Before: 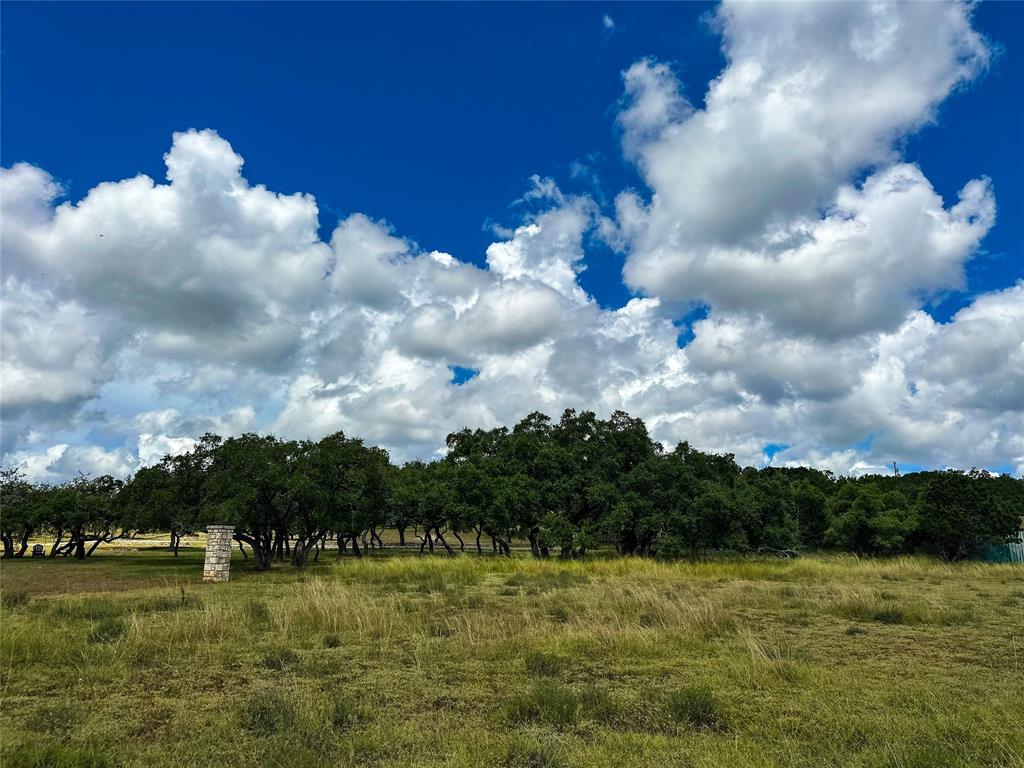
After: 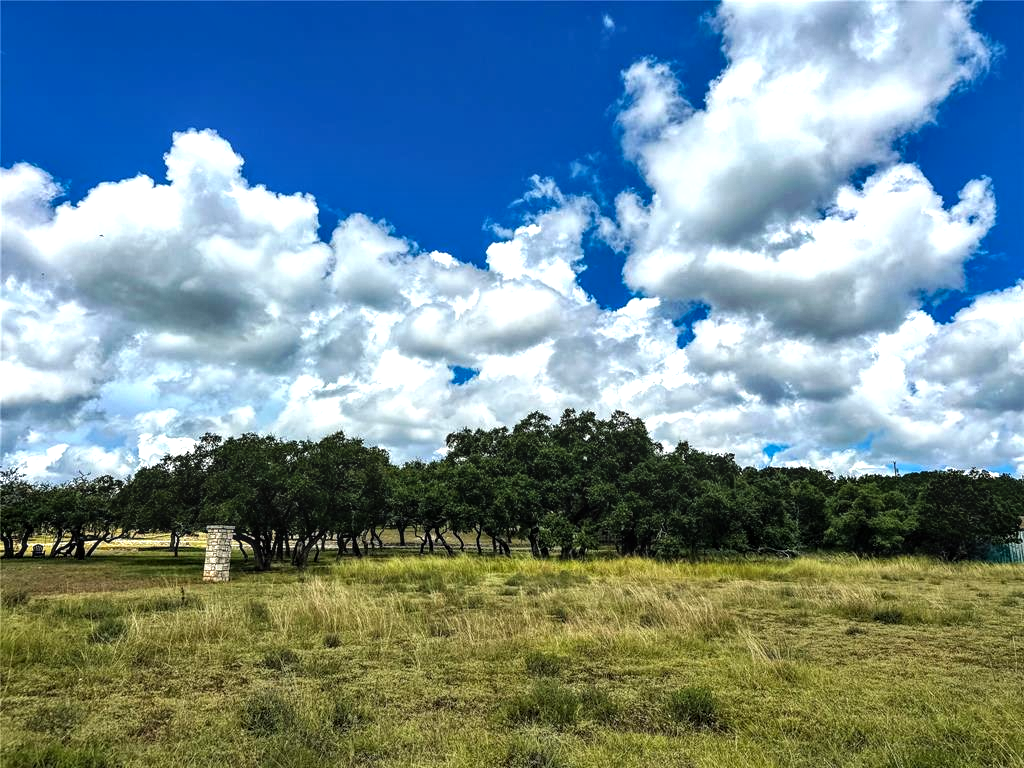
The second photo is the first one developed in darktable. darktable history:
local contrast: on, module defaults
tone equalizer: -8 EV -0.765 EV, -7 EV -0.677 EV, -6 EV -0.638 EV, -5 EV -0.389 EV, -3 EV 0.372 EV, -2 EV 0.6 EV, -1 EV 0.676 EV, +0 EV 0.738 EV
shadows and highlights: low approximation 0.01, soften with gaussian
